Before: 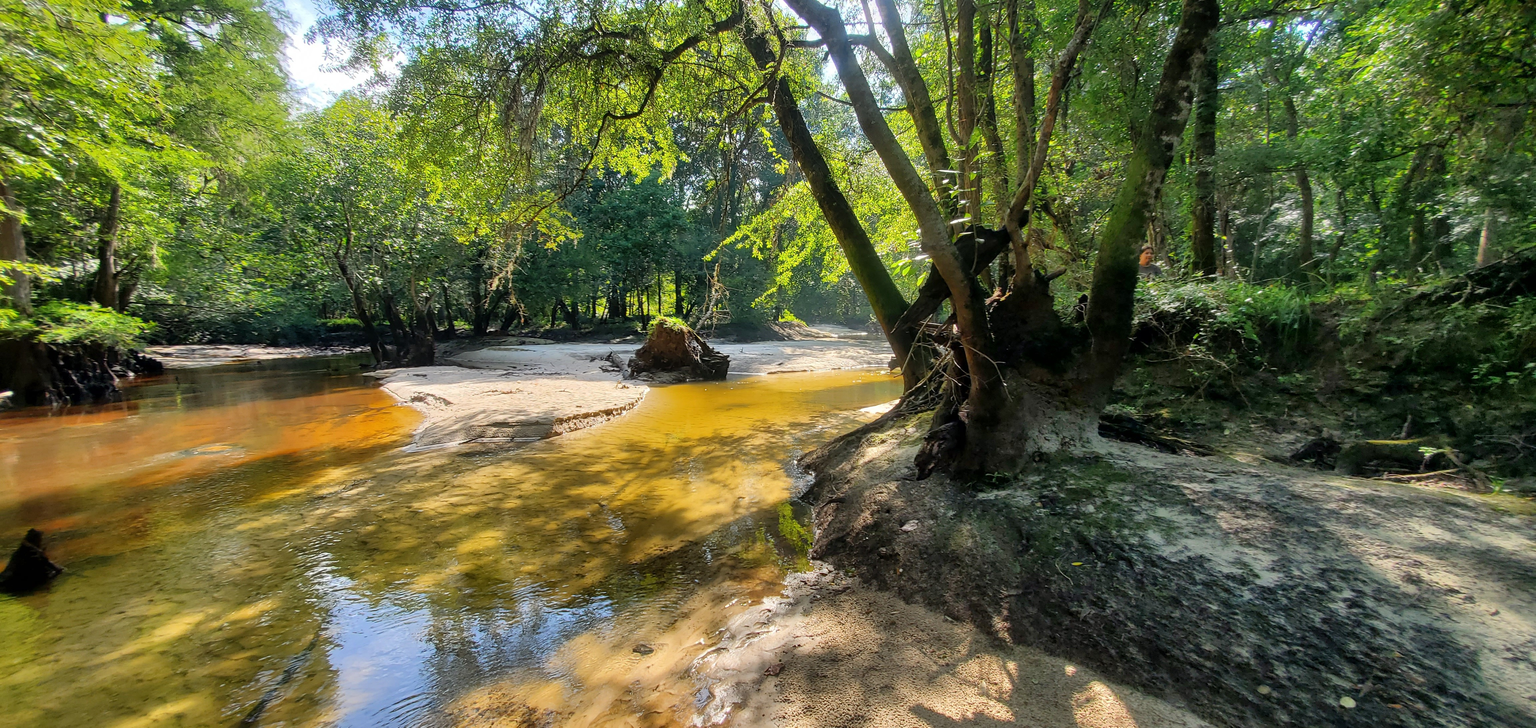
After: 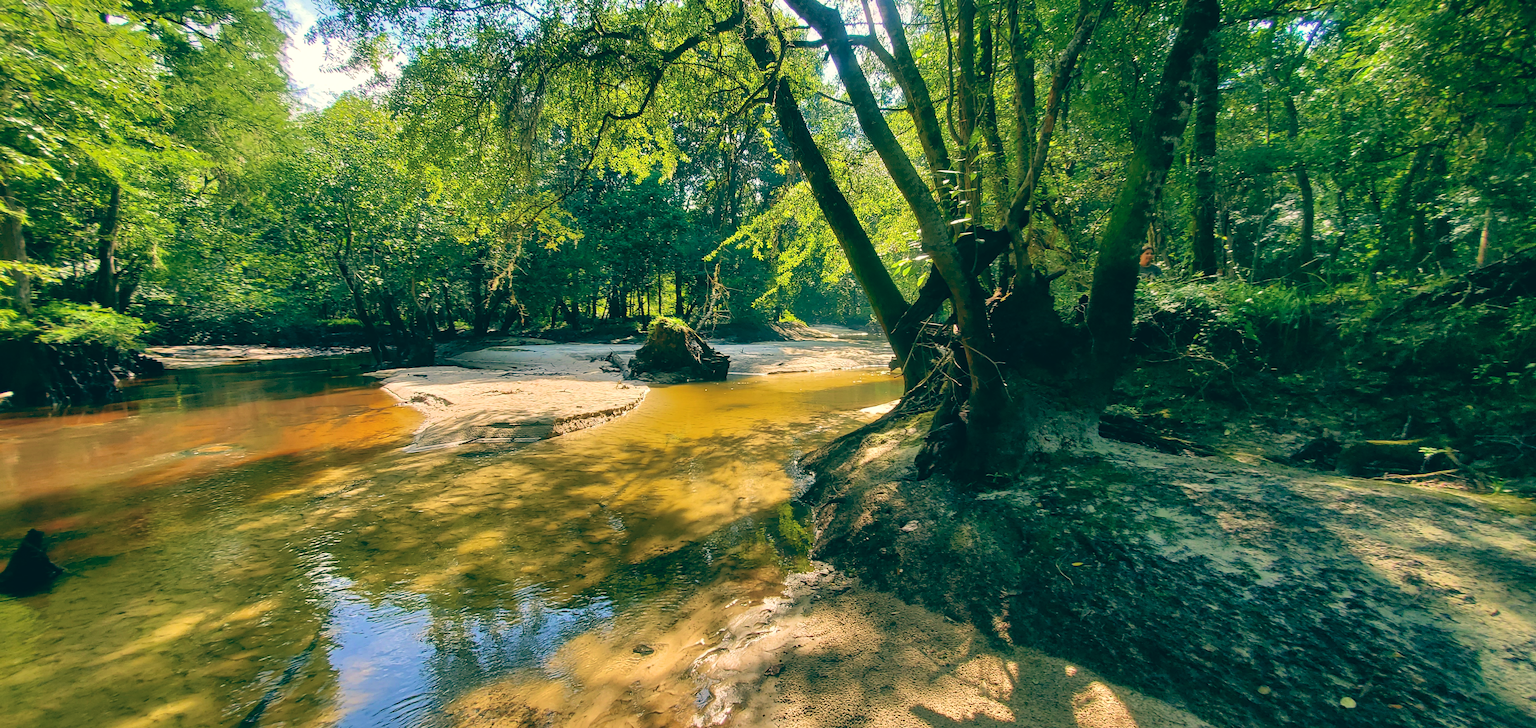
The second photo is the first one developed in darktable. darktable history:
color balance: lift [1.005, 0.99, 1.007, 1.01], gamma [1, 0.979, 1.011, 1.021], gain [0.923, 1.098, 1.025, 0.902], input saturation 90.45%, contrast 7.73%, output saturation 105.91%
haze removal: on, module defaults
velvia: strength 45%
